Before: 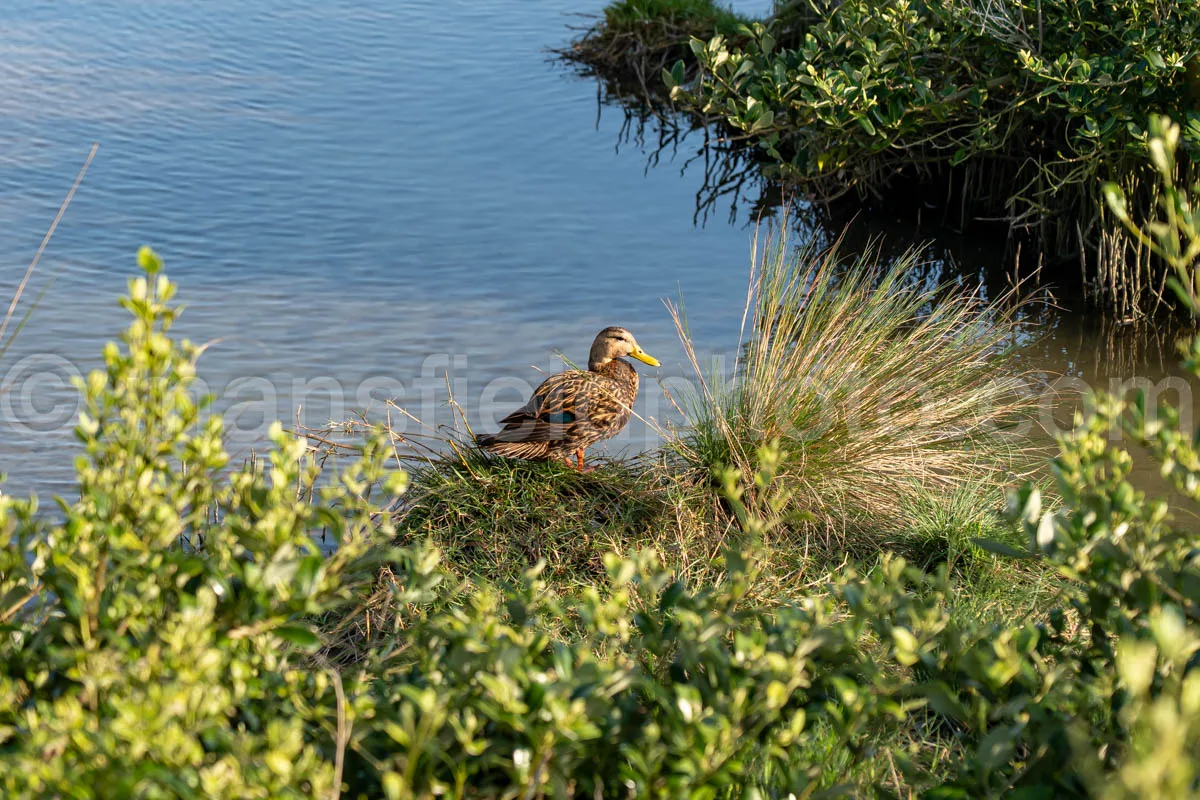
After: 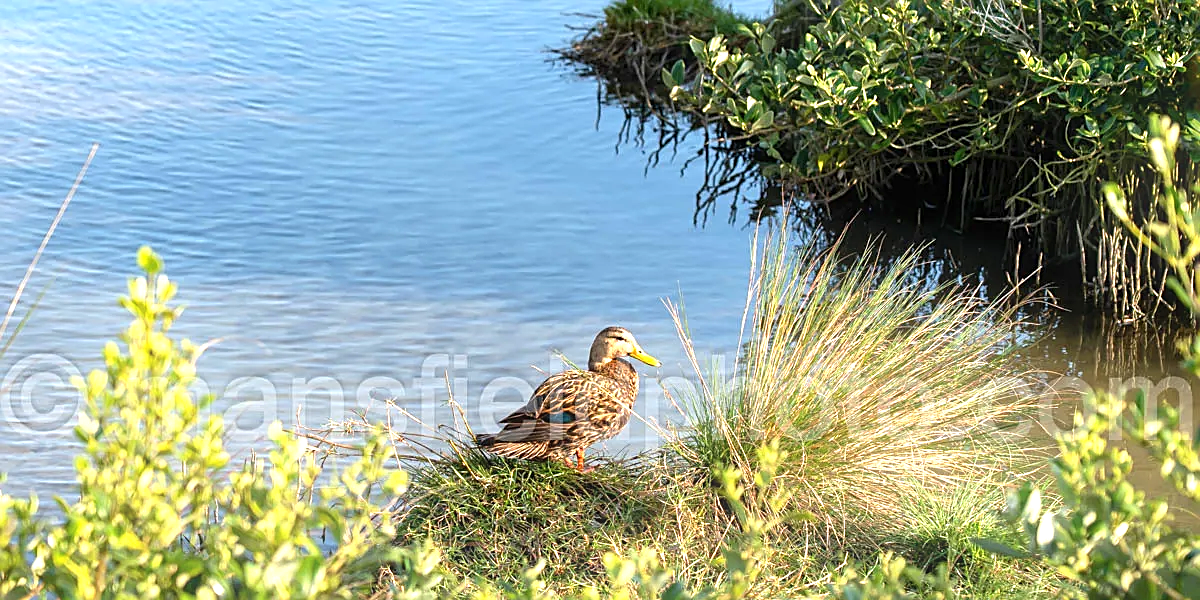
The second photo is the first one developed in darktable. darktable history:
sharpen: on, module defaults
exposure: exposure 0.943 EV, compensate highlight preservation false
bloom: size 9%, threshold 100%, strength 7%
crop: bottom 24.988%
